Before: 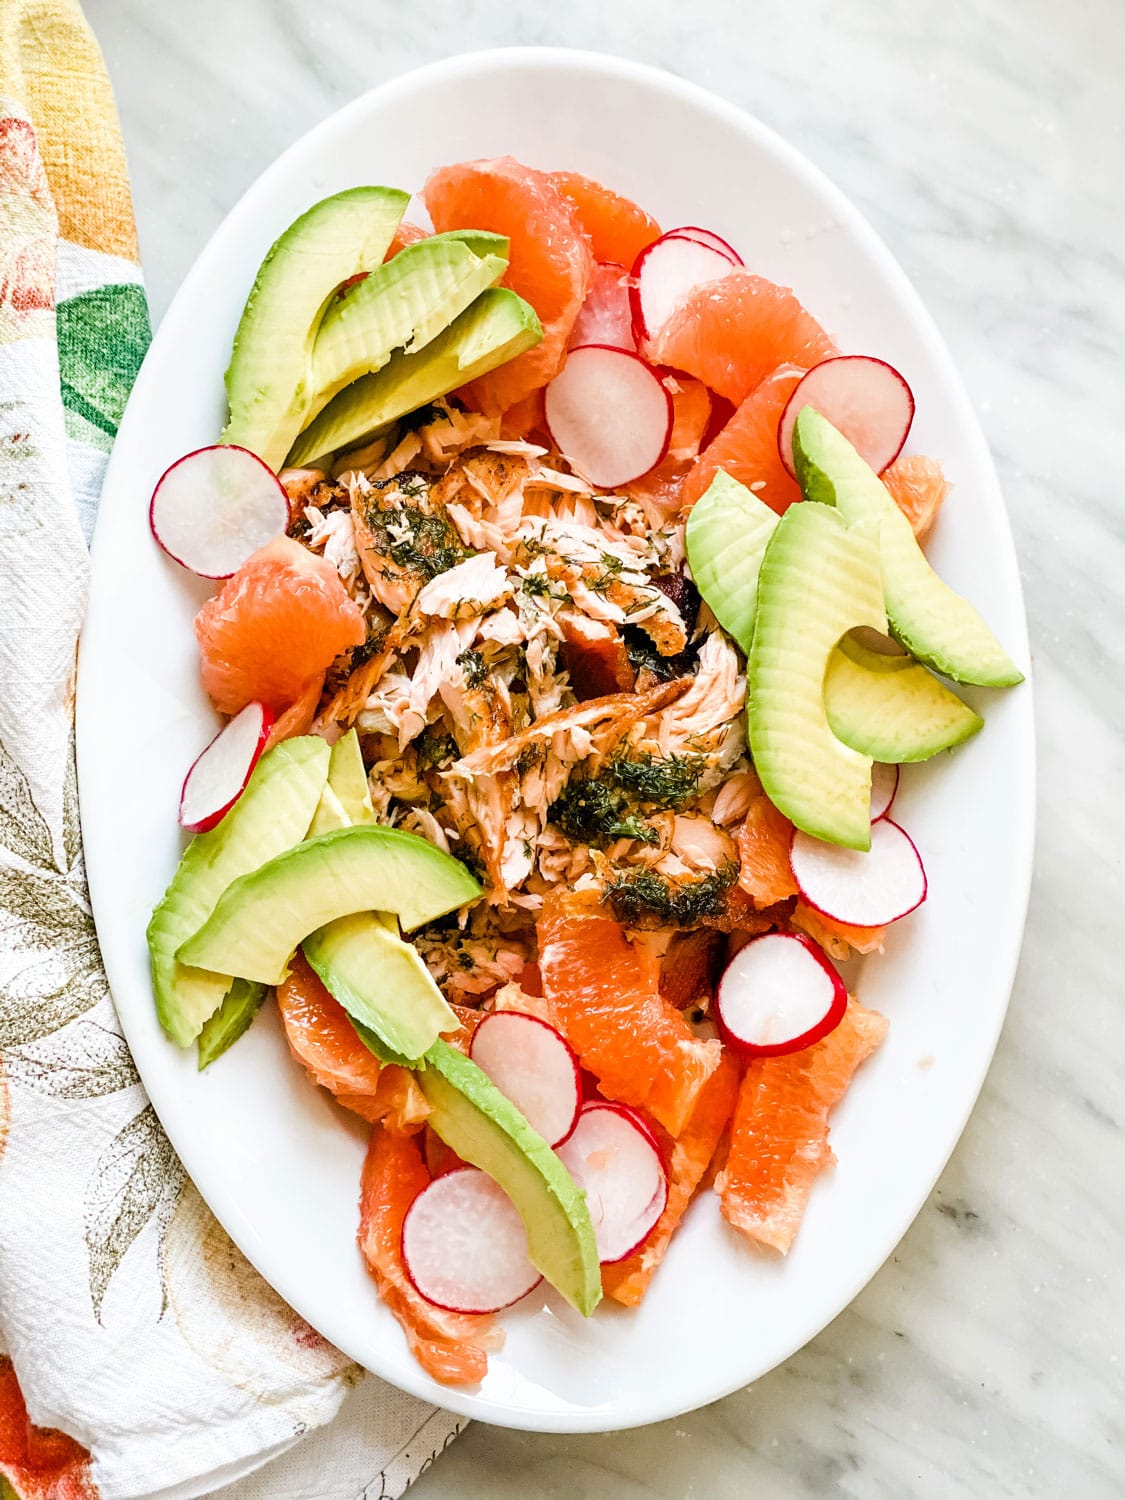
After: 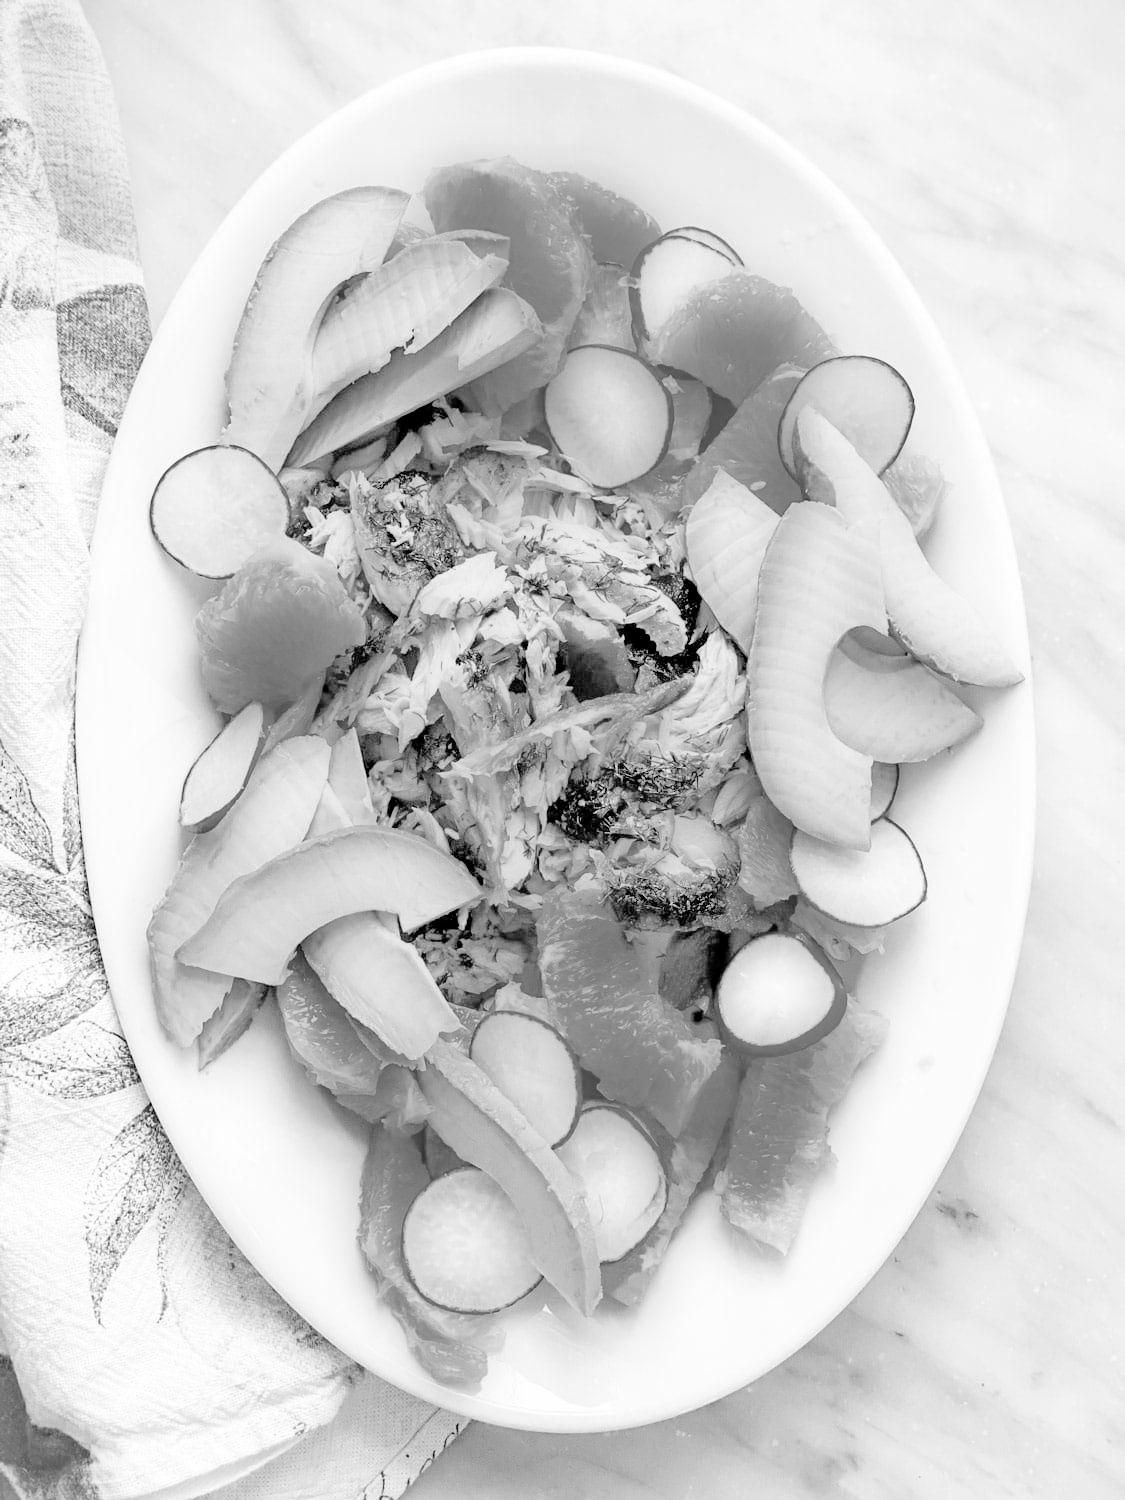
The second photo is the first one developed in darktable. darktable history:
monochrome: size 1
tone equalizer: -7 EV 0.15 EV, -6 EV 0.6 EV, -5 EV 1.15 EV, -4 EV 1.33 EV, -3 EV 1.15 EV, -2 EV 0.6 EV, -1 EV 0.15 EV, mask exposure compensation -0.5 EV
exposure: black level correction 0.001, compensate highlight preservation false
tone curve: curves: ch0 [(0, 0) (0.131, 0.135) (0.288, 0.372) (0.451, 0.608) (0.612, 0.739) (0.736, 0.832) (1, 1)]; ch1 [(0, 0) (0.392, 0.398) (0.487, 0.471) (0.496, 0.493) (0.519, 0.531) (0.557, 0.591) (0.581, 0.639) (0.622, 0.711) (1, 1)]; ch2 [(0, 0) (0.388, 0.344) (0.438, 0.425) (0.476, 0.482) (0.502, 0.508) (0.524, 0.531) (0.538, 0.58) (0.58, 0.621) (0.613, 0.679) (0.655, 0.738) (1, 1)], color space Lab, independent channels, preserve colors none
